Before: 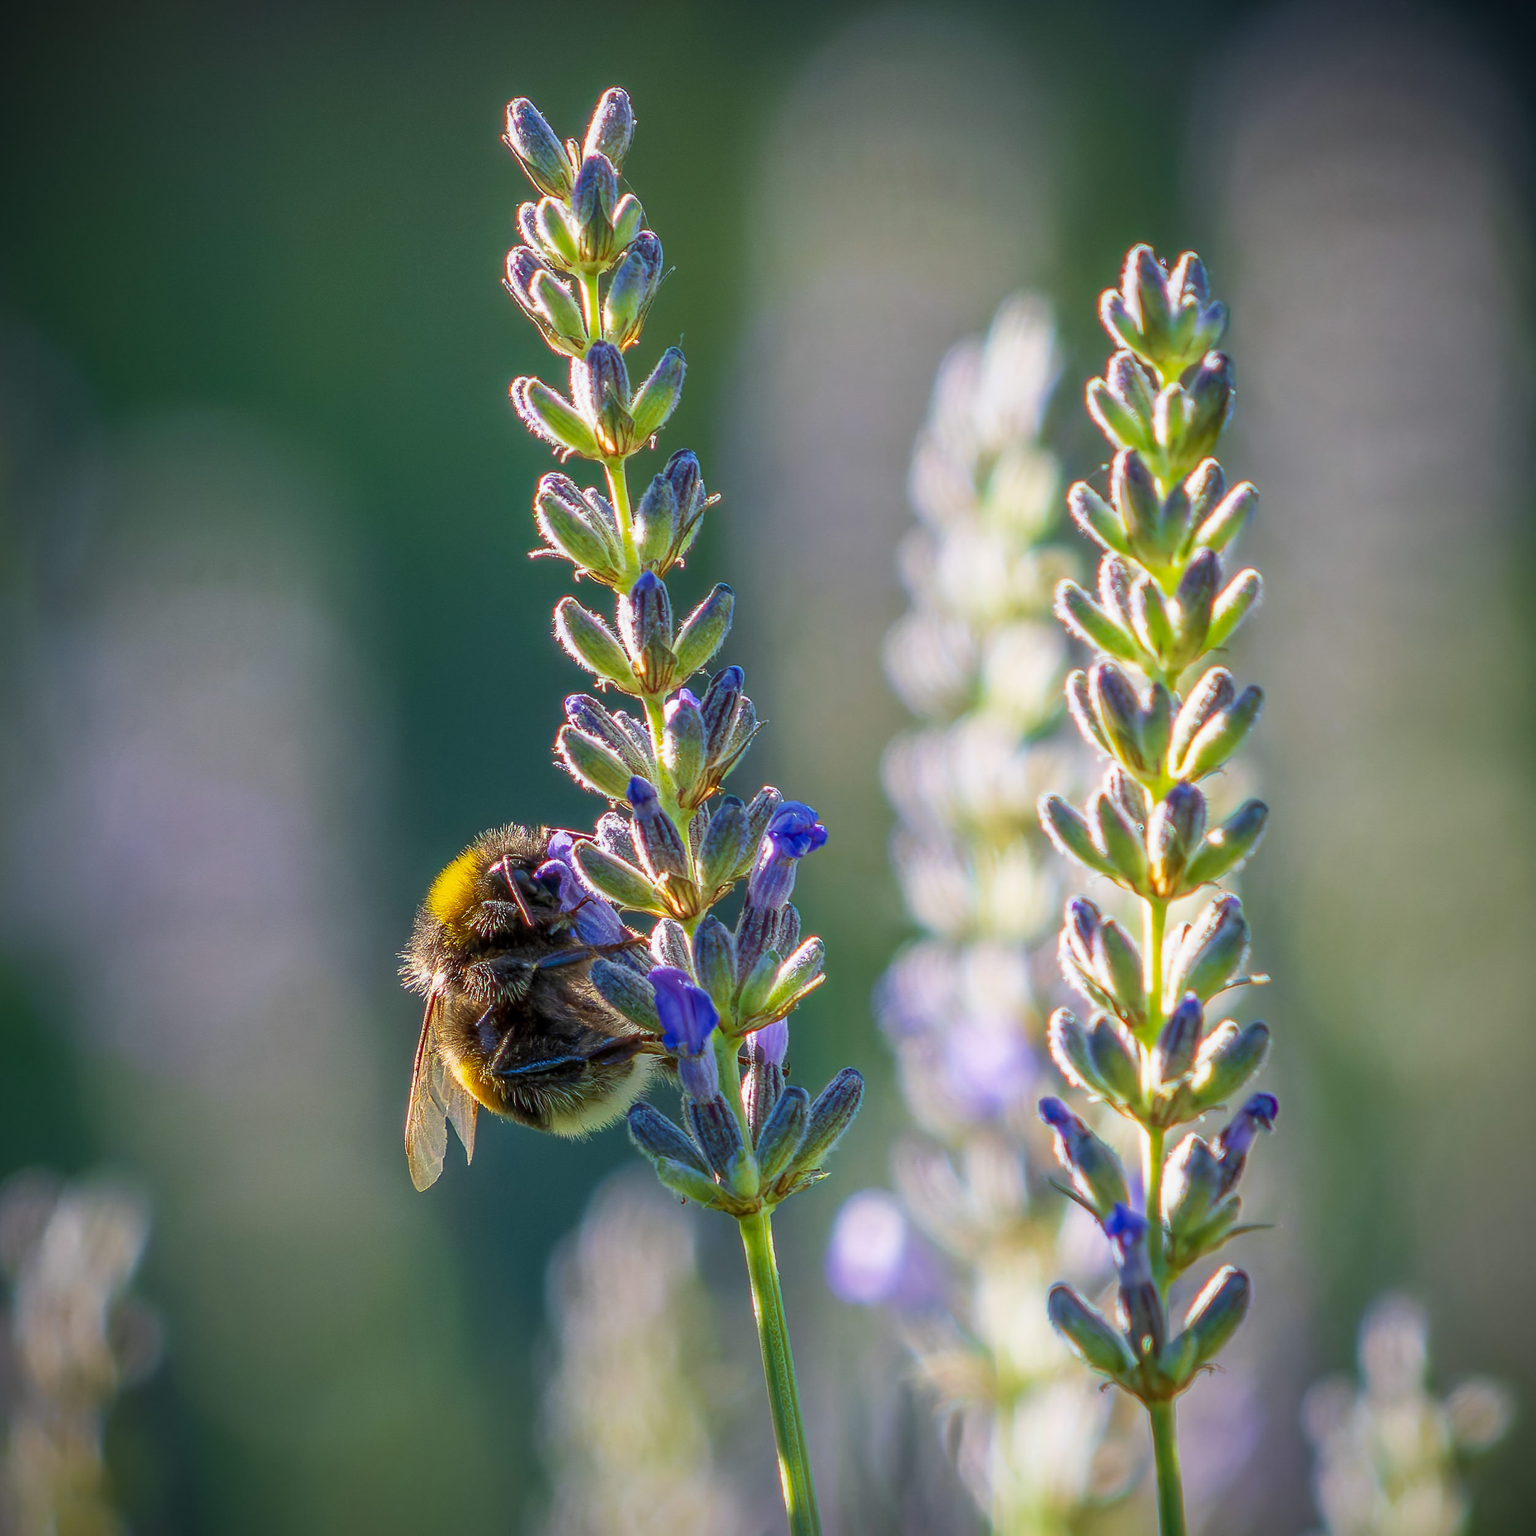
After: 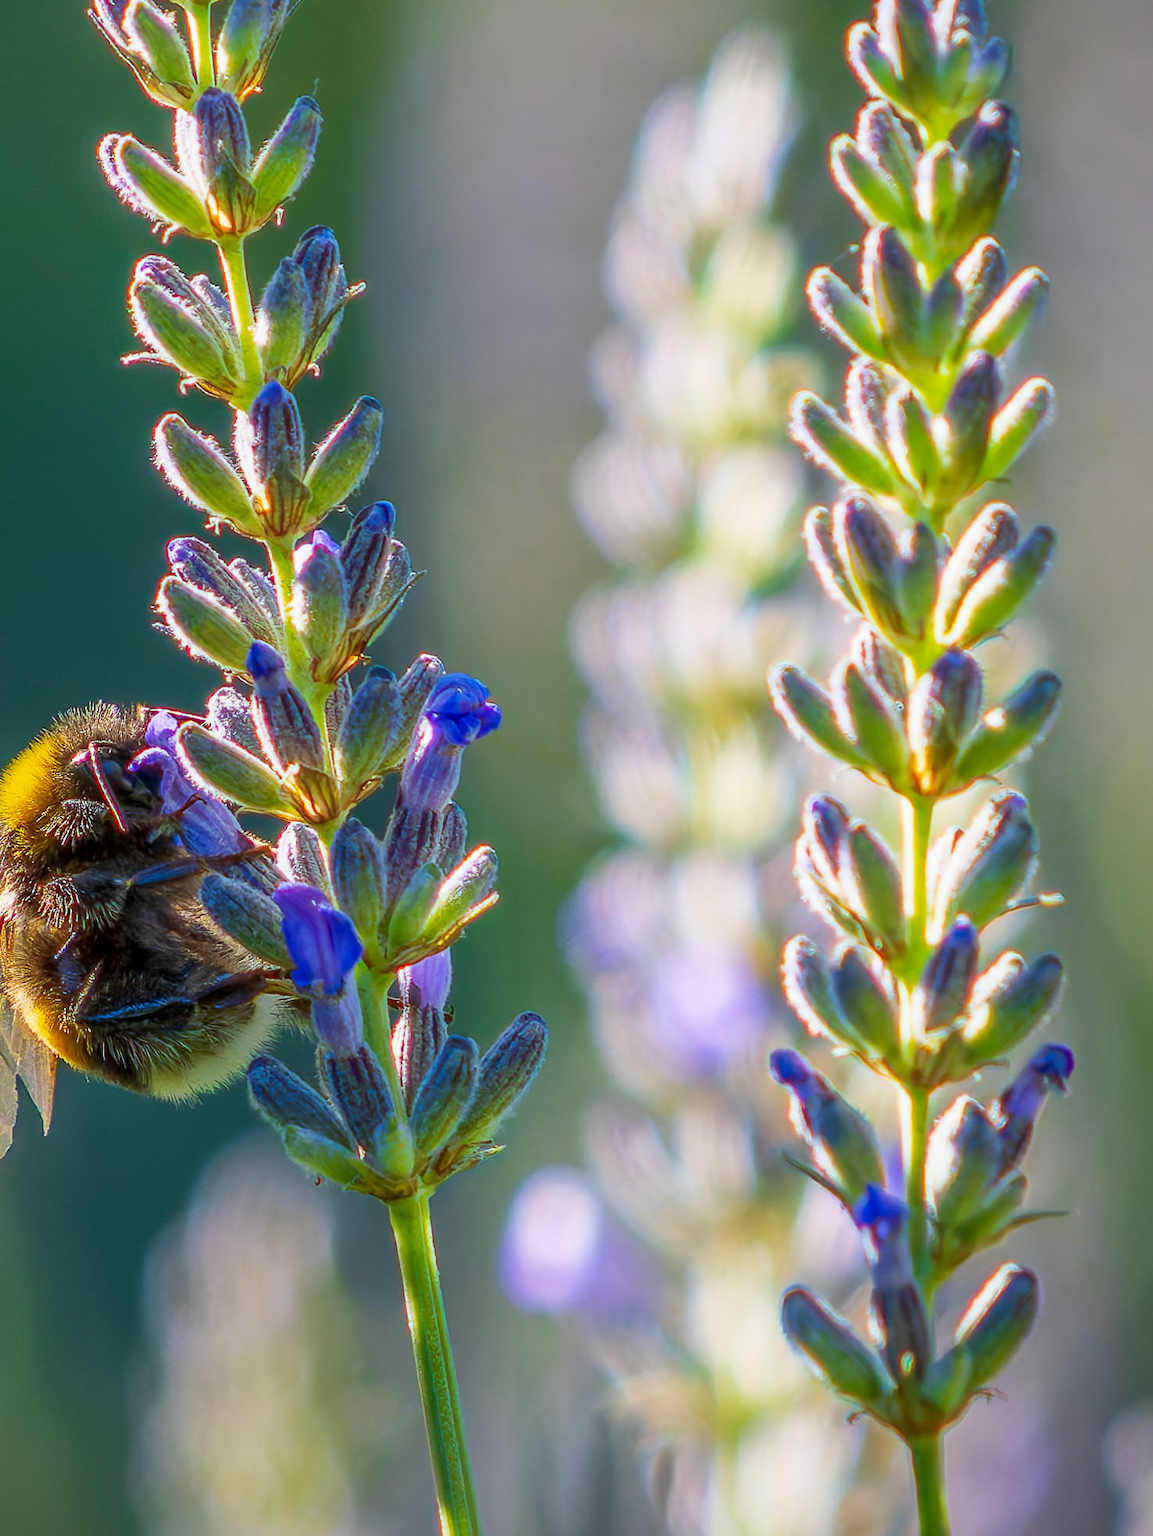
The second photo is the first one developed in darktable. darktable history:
contrast brightness saturation: saturation 0.18
crop and rotate: left 28.256%, top 17.734%, right 12.656%, bottom 3.573%
